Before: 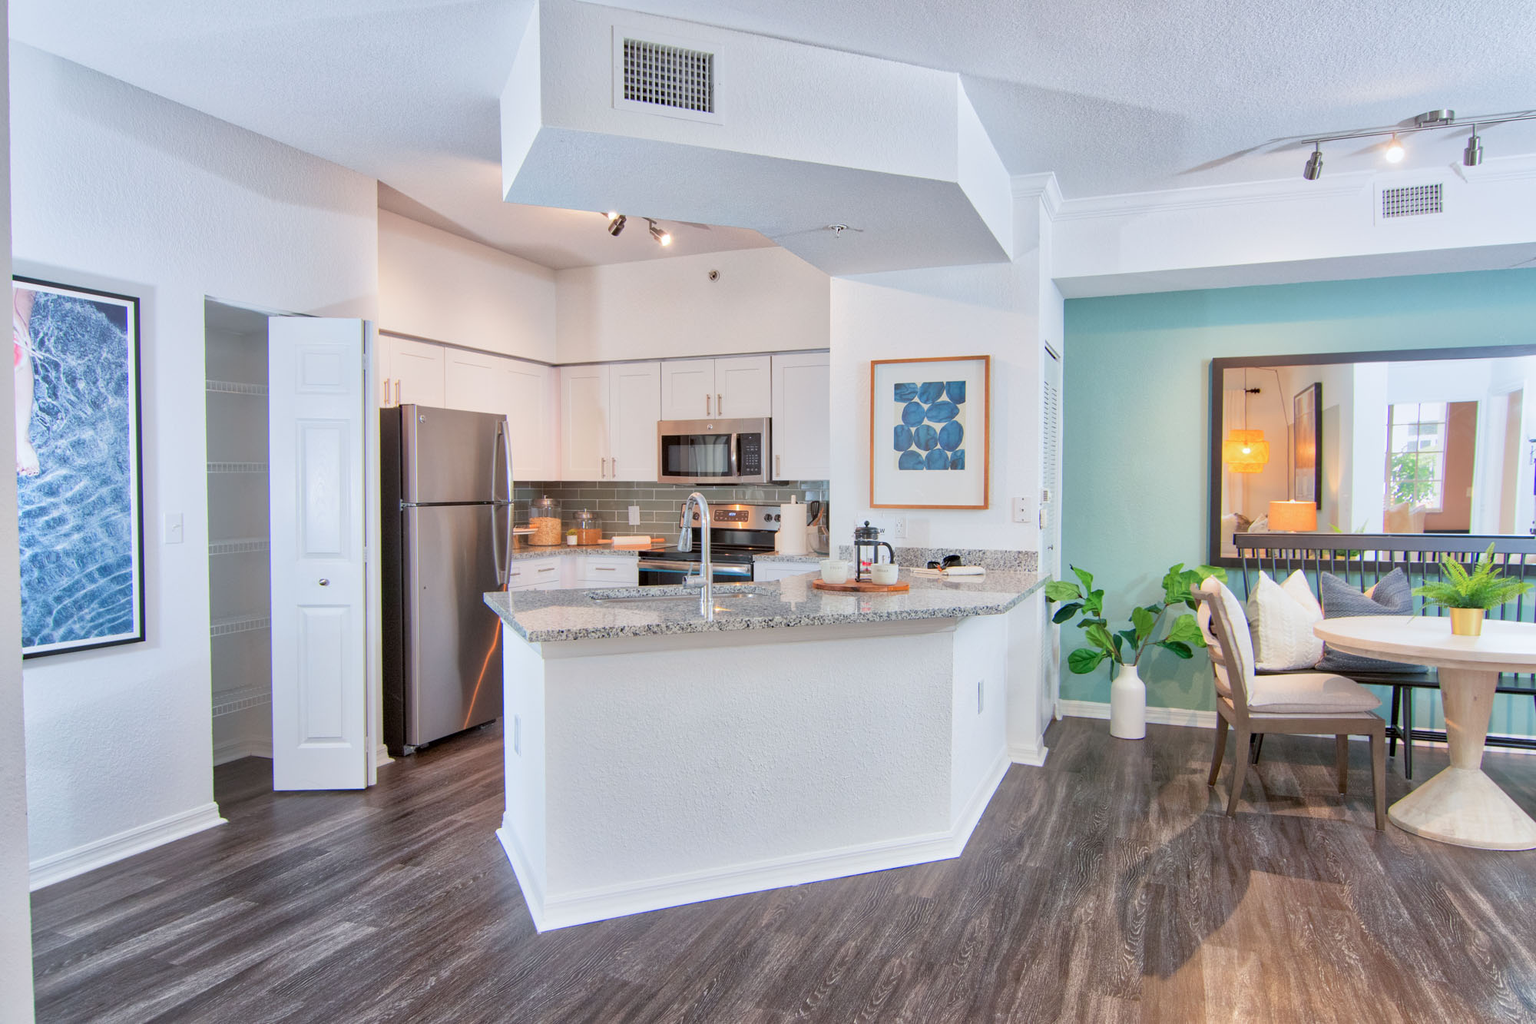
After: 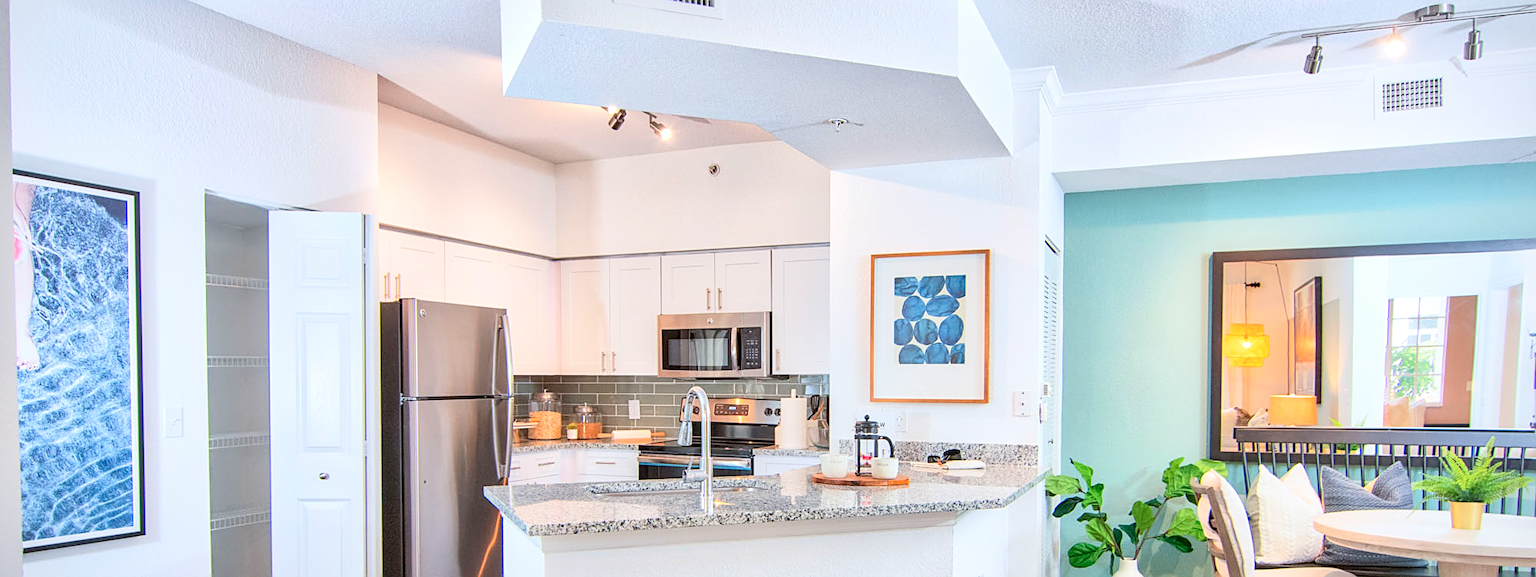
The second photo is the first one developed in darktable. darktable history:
sharpen: on, module defaults
crop and rotate: top 10.424%, bottom 33.153%
tone equalizer: on, module defaults
local contrast: on, module defaults
contrast brightness saturation: contrast 0.201, brightness 0.163, saturation 0.223
vignetting: fall-off radius 61.04%, dithering 8-bit output, unbound false
exposure: exposure 0.125 EV, compensate highlight preservation false
